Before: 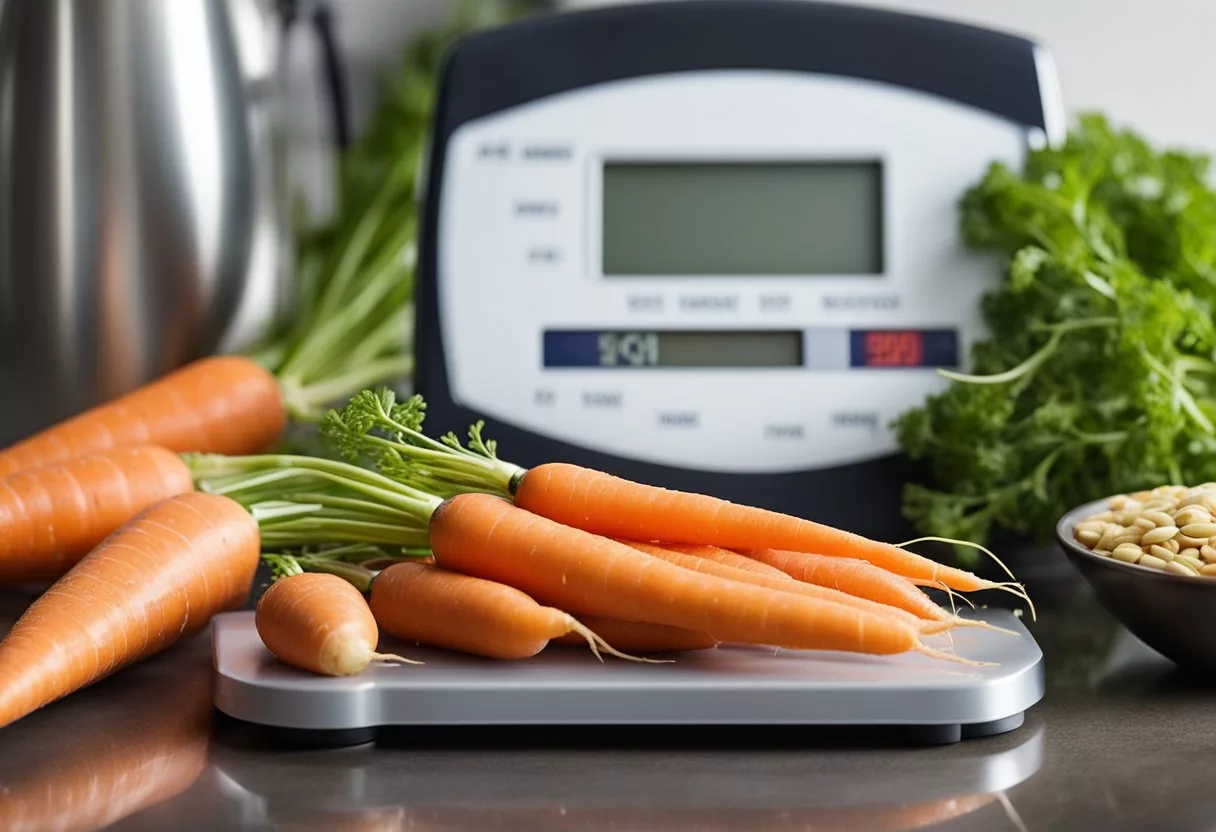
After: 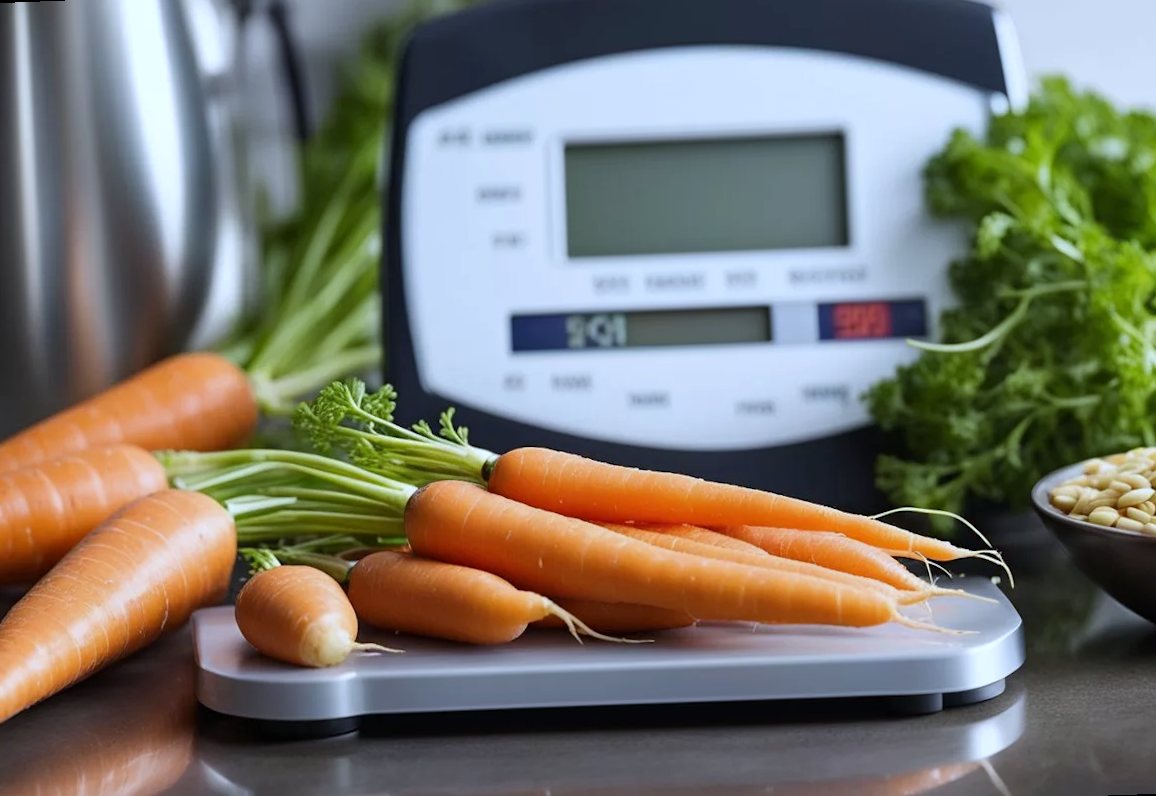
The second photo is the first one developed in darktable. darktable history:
white balance: red 0.931, blue 1.11
rotate and perspective: rotation -2.12°, lens shift (vertical) 0.009, lens shift (horizontal) -0.008, automatic cropping original format, crop left 0.036, crop right 0.964, crop top 0.05, crop bottom 0.959
